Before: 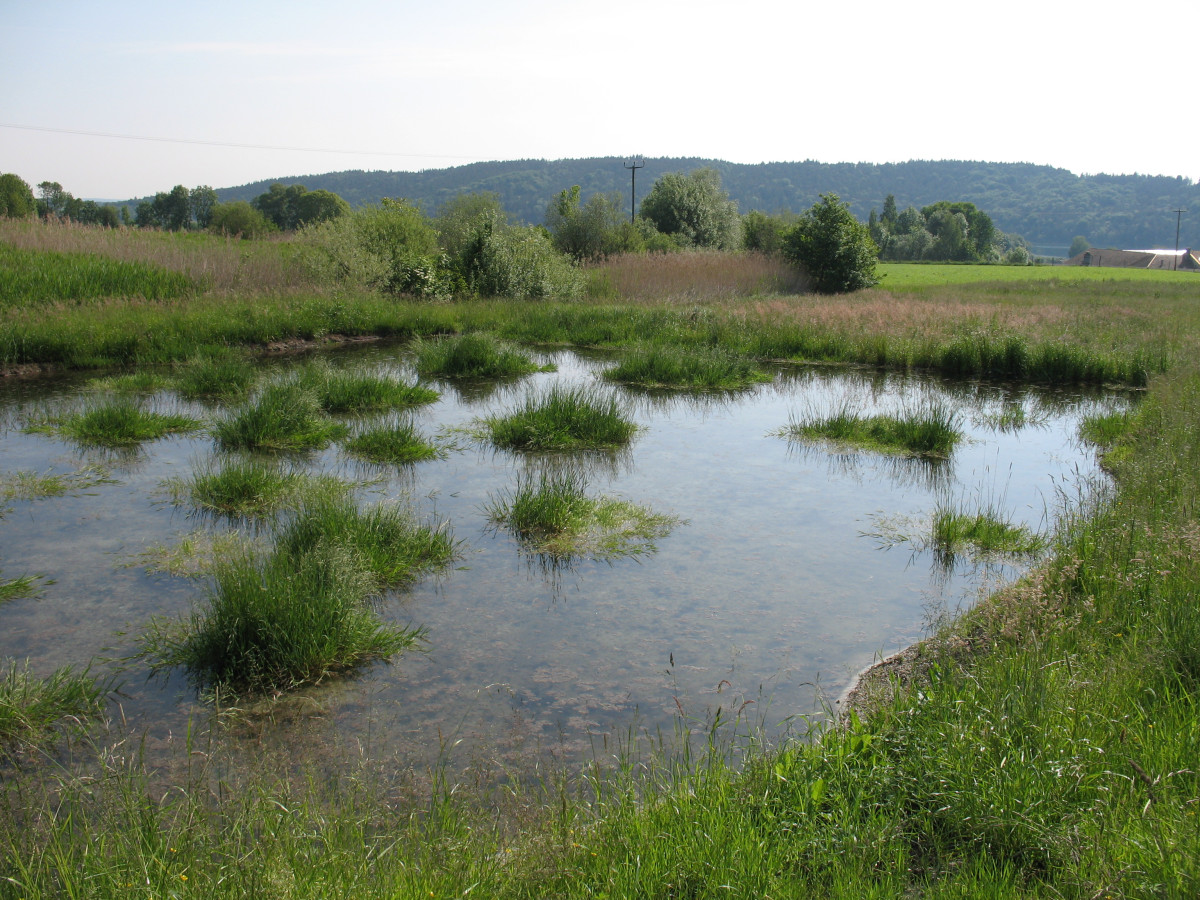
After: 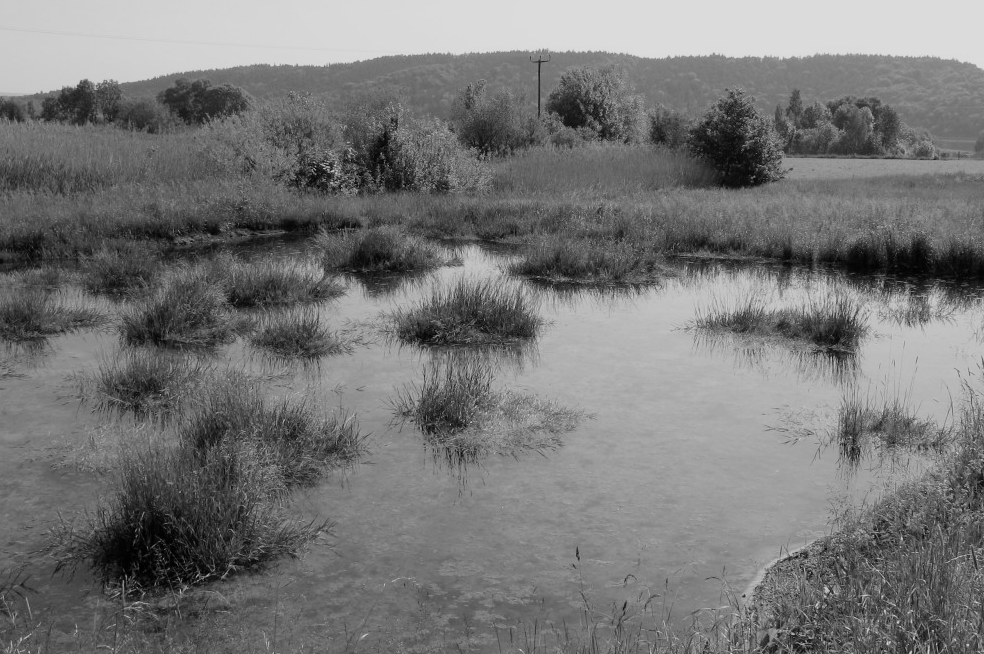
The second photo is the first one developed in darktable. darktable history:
white balance: emerald 1
crop: left 7.856%, top 11.836%, right 10.12%, bottom 15.387%
filmic rgb: hardness 4.17
monochrome: on, module defaults
